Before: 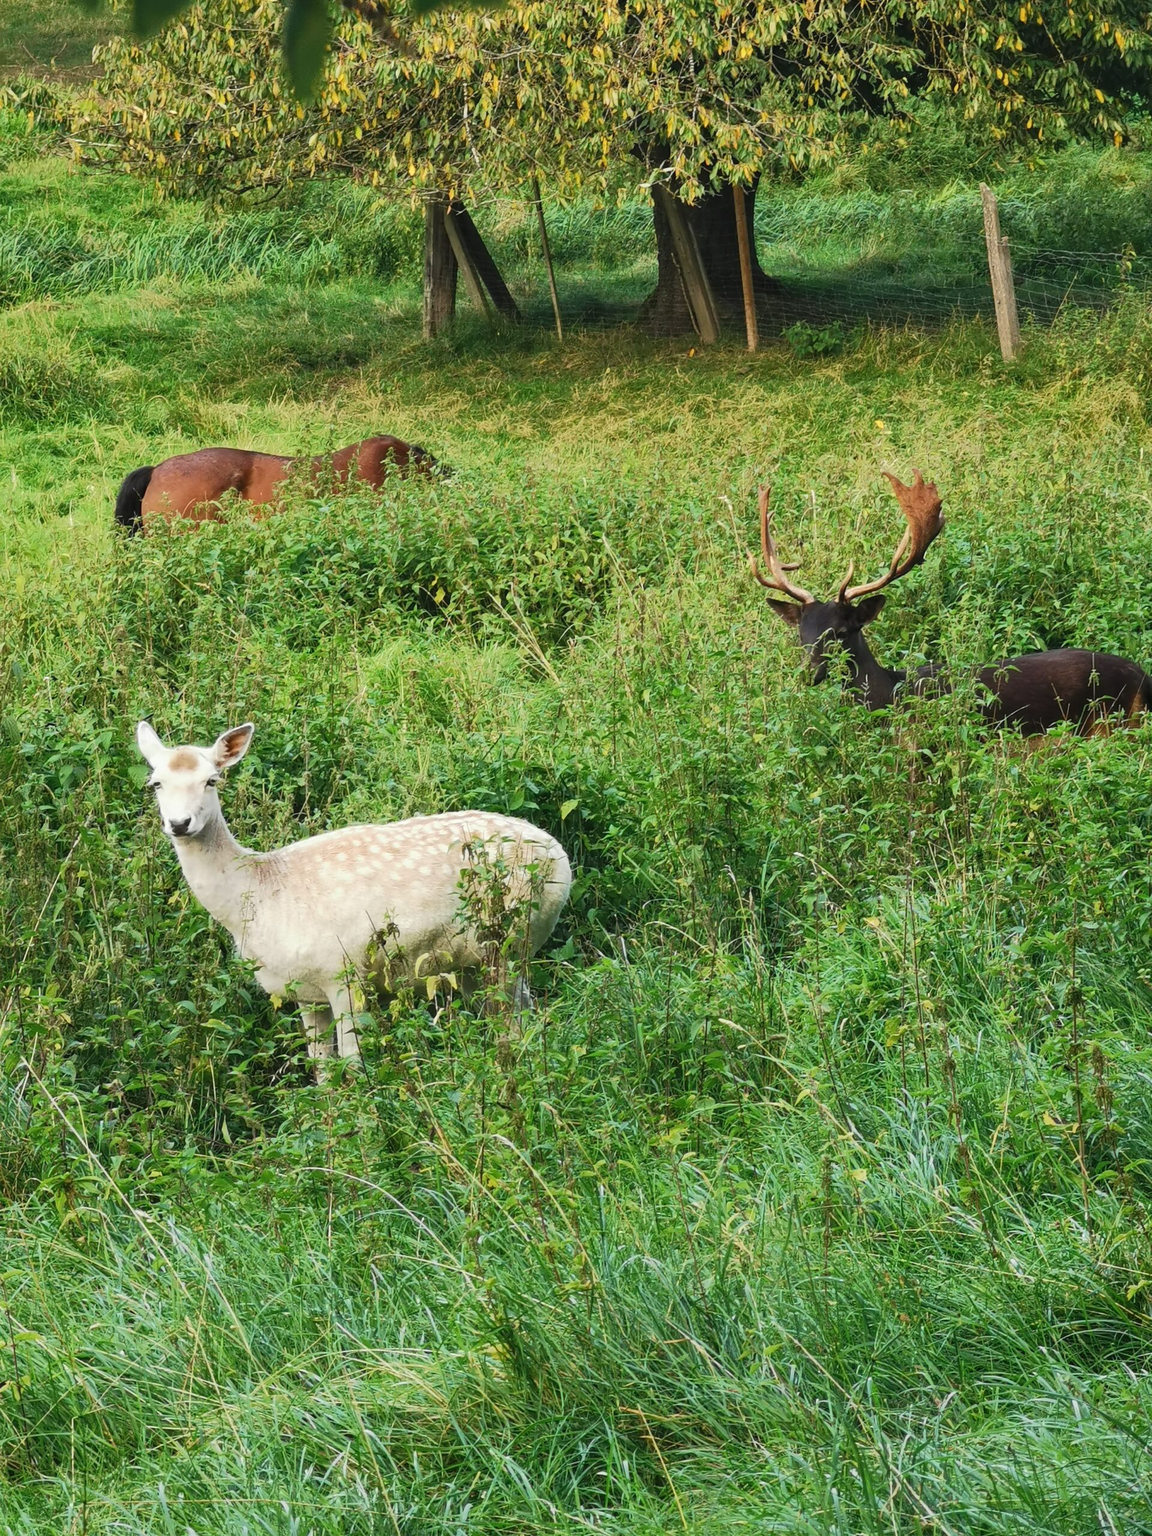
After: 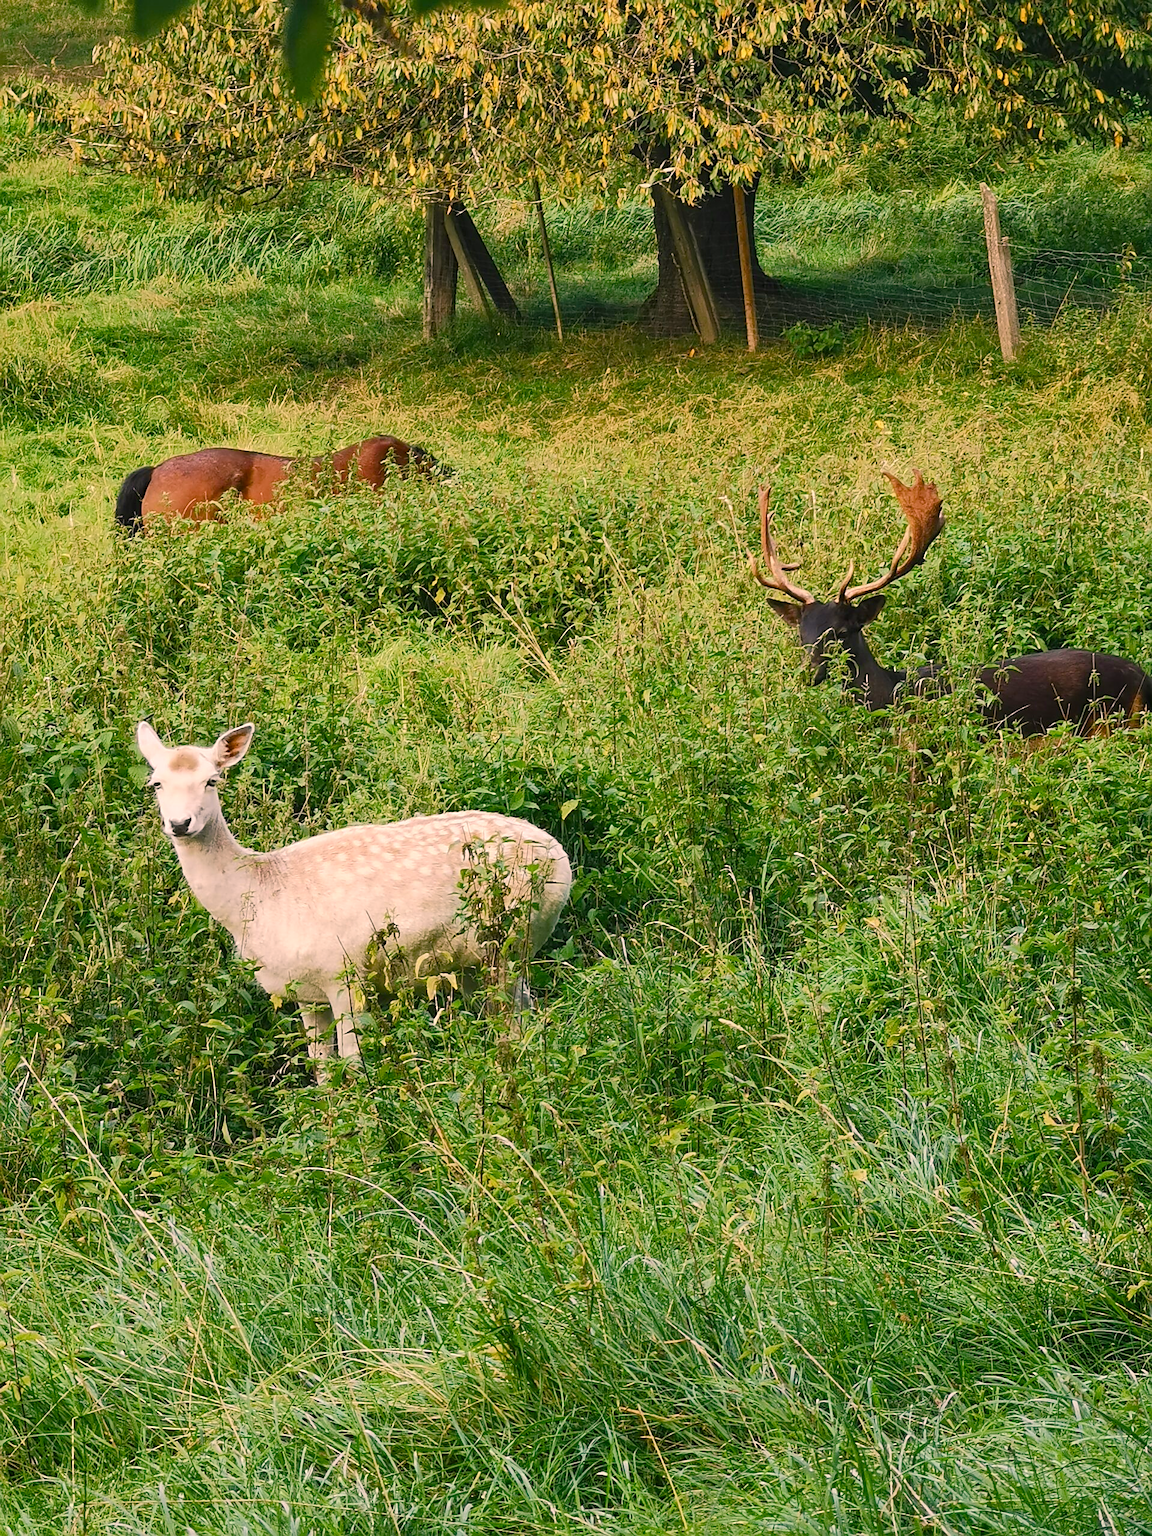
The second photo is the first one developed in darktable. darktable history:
sharpen: on, module defaults
color balance rgb: highlights gain › chroma 4.502%, highlights gain › hue 32.93°, linear chroma grading › global chroma -1.233%, perceptual saturation grading › global saturation 20%, perceptual saturation grading › highlights -24.918%, perceptual saturation grading › shadows 23.92%, global vibrance 9.238%
